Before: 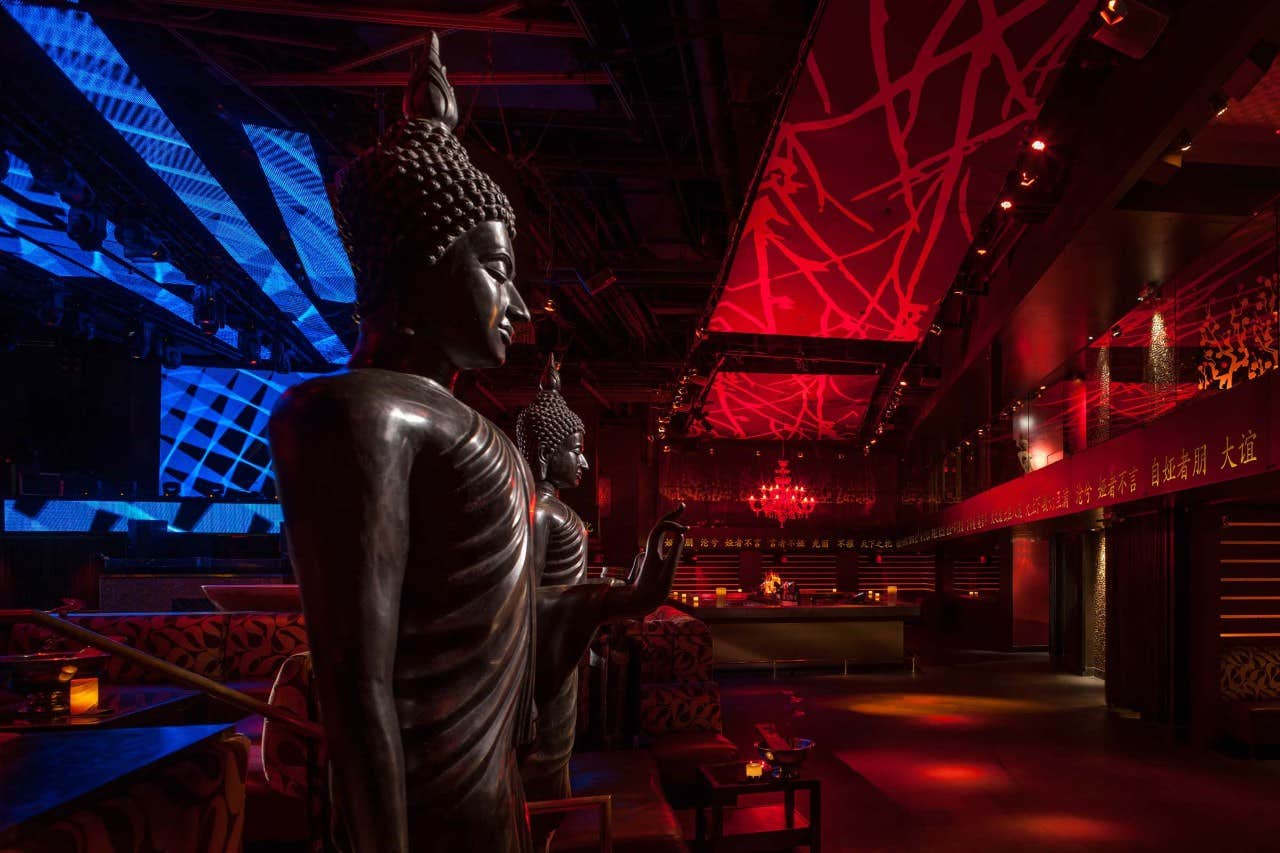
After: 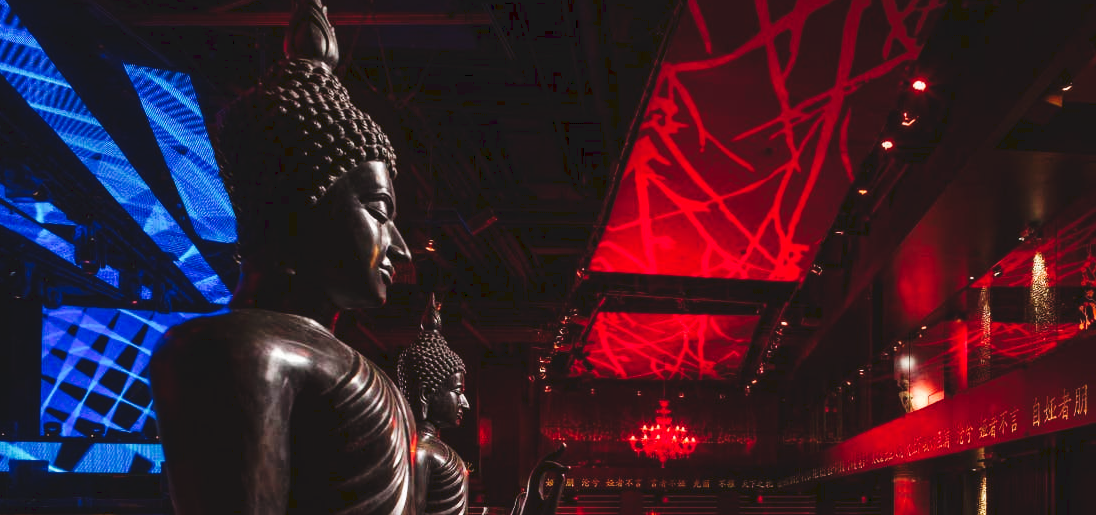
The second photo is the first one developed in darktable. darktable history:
crop and rotate: left 9.345%, top 7.22%, right 4.982%, bottom 32.331%
tone curve: curves: ch0 [(0, 0) (0.003, 0.072) (0.011, 0.077) (0.025, 0.082) (0.044, 0.094) (0.069, 0.106) (0.1, 0.125) (0.136, 0.145) (0.177, 0.173) (0.224, 0.216) (0.277, 0.281) (0.335, 0.356) (0.399, 0.436) (0.468, 0.53) (0.543, 0.629) (0.623, 0.724) (0.709, 0.808) (0.801, 0.88) (0.898, 0.941) (1, 1)], preserve colors none
